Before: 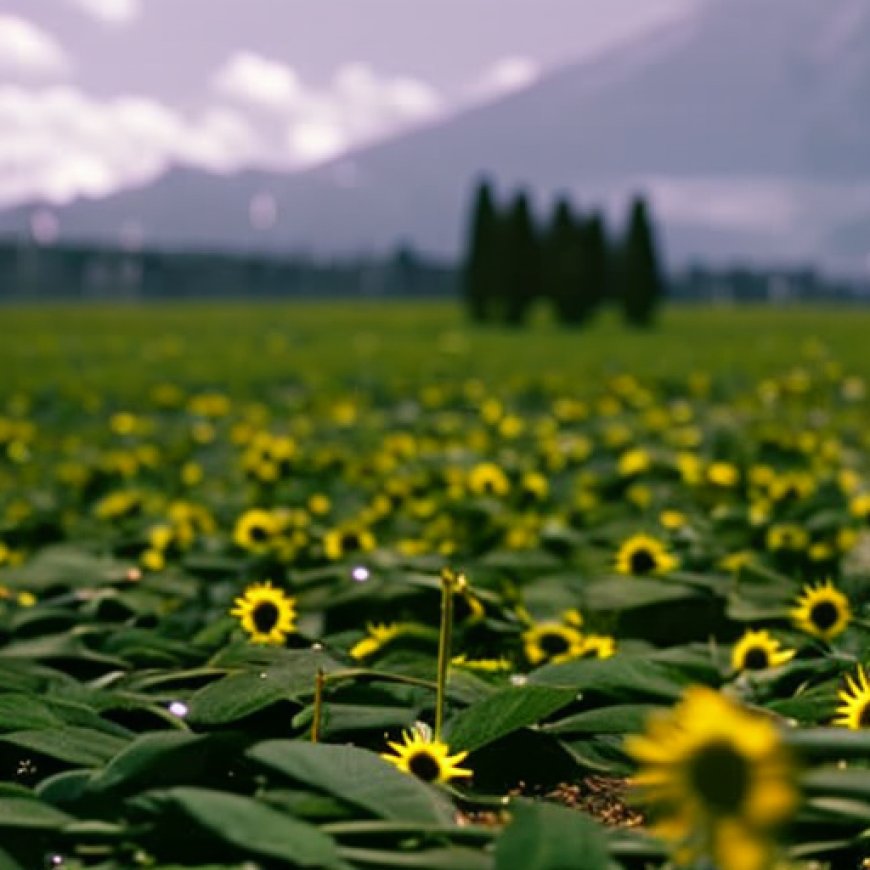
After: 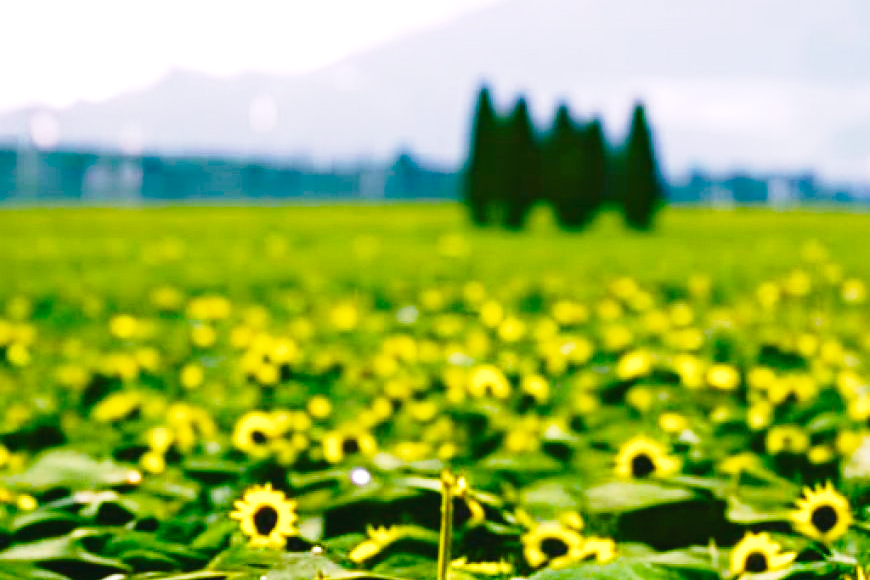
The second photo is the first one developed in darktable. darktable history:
exposure: black level correction 0, exposure 1 EV, compensate highlight preservation false
crop: top 11.166%, bottom 22.168%
base curve: curves: ch0 [(0, 0) (0.028, 0.03) (0.121, 0.232) (0.46, 0.748) (0.859, 0.968) (1, 1)], preserve colors none
contrast brightness saturation: contrast -0.08, brightness -0.04, saturation -0.11
color balance: output saturation 110%
color balance rgb: linear chroma grading › shadows -2.2%, linear chroma grading › highlights -15%, linear chroma grading › global chroma -10%, linear chroma grading › mid-tones -10%, perceptual saturation grading › global saturation 45%, perceptual saturation grading › highlights -50%, perceptual saturation grading › shadows 30%, perceptual brilliance grading › global brilliance 18%, global vibrance 45%
